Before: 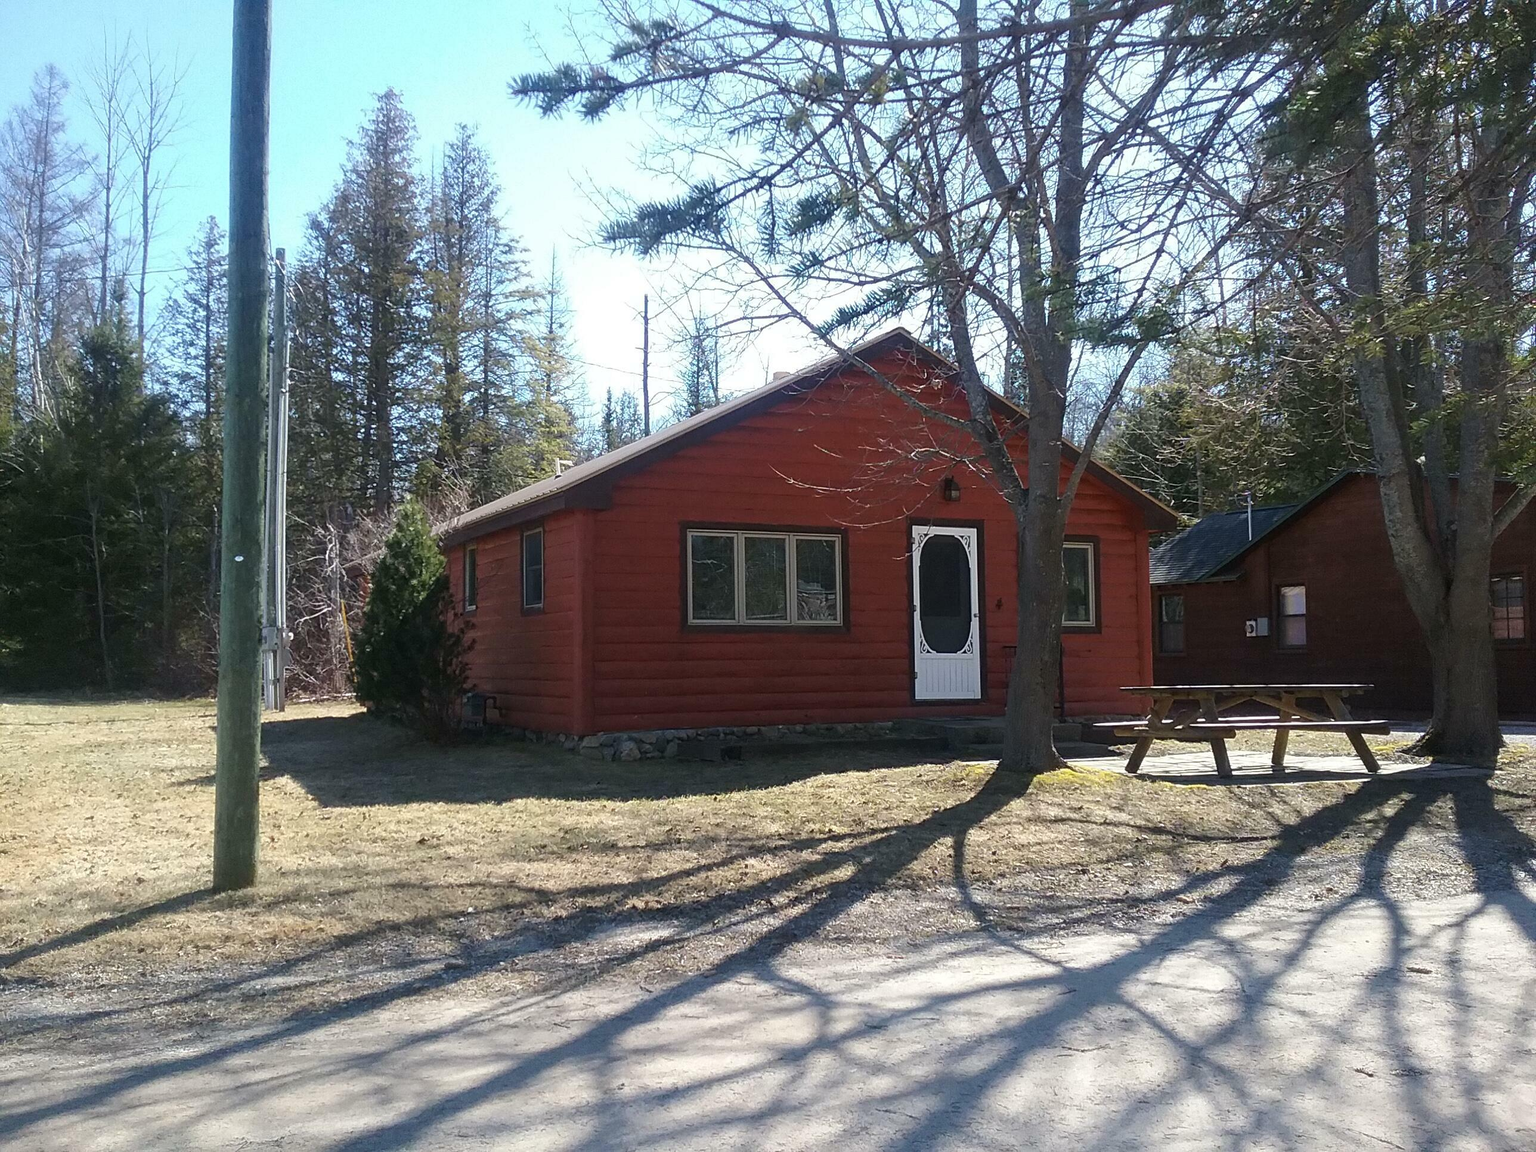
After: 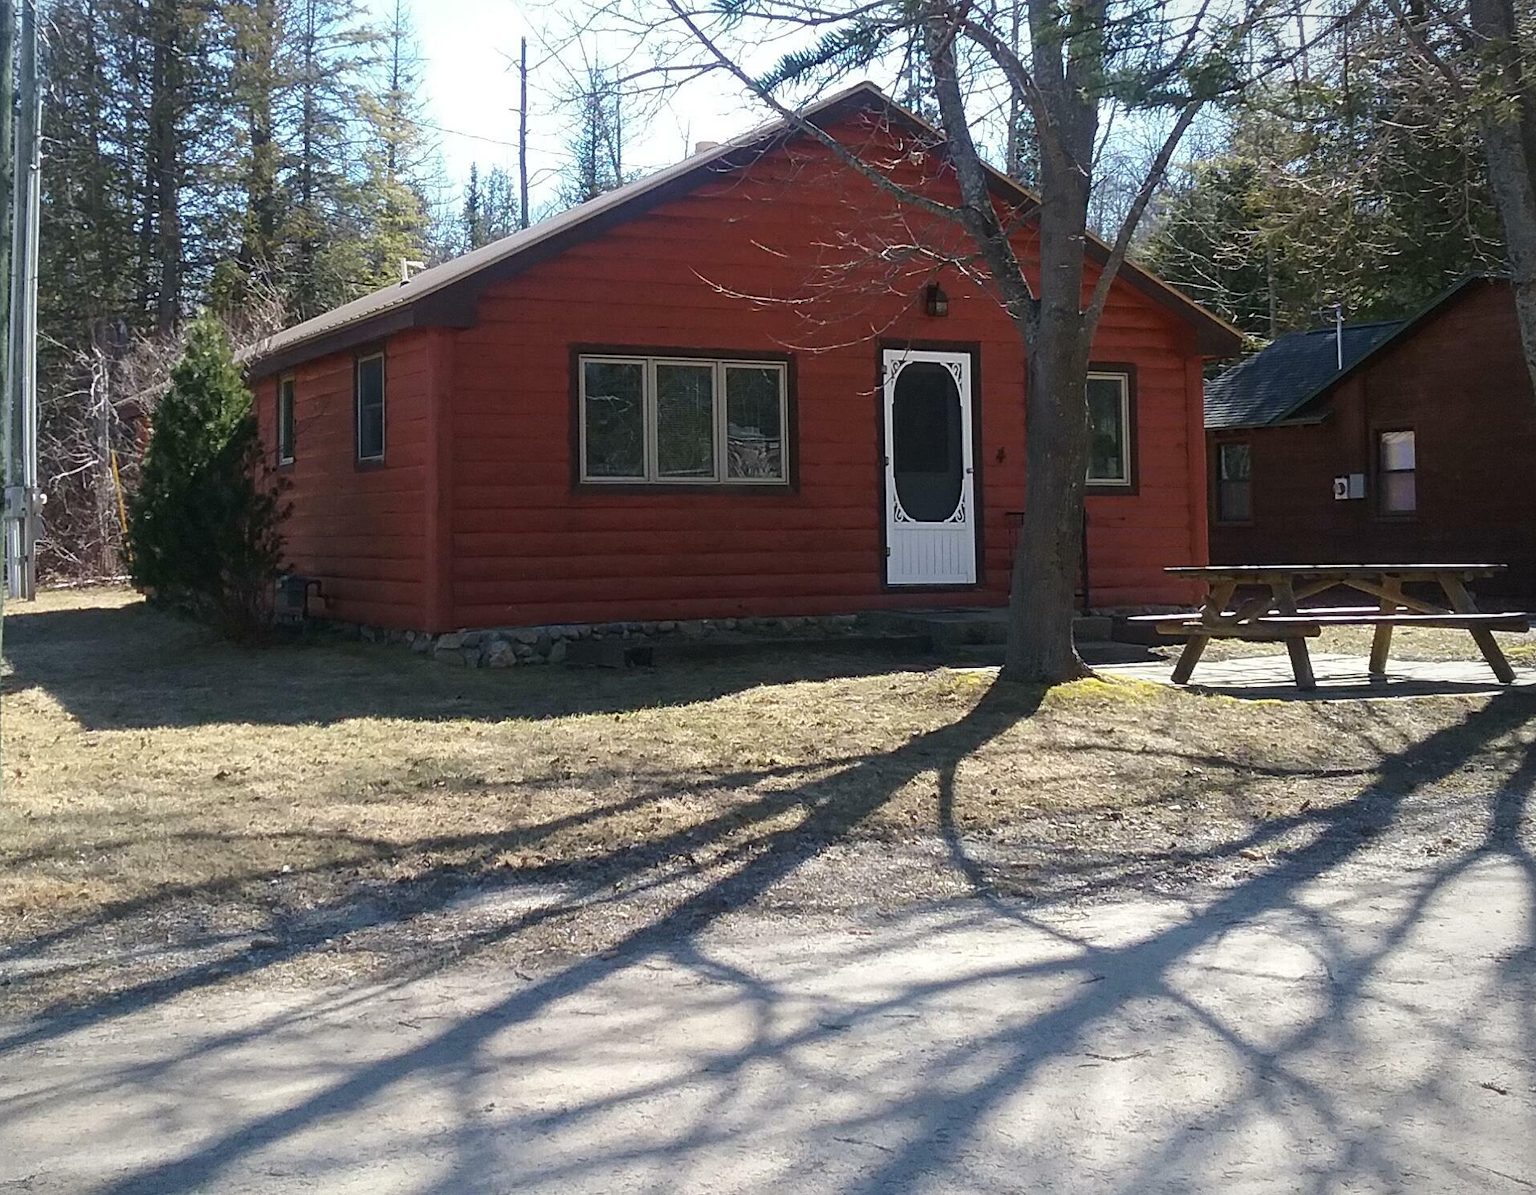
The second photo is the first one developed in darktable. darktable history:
vignetting: fall-off start 97.28%, fall-off radius 78.81%, center (-0.147, 0.017), width/height ratio 1.11, unbound false
crop: left 16.867%, top 23.216%, right 9.128%
